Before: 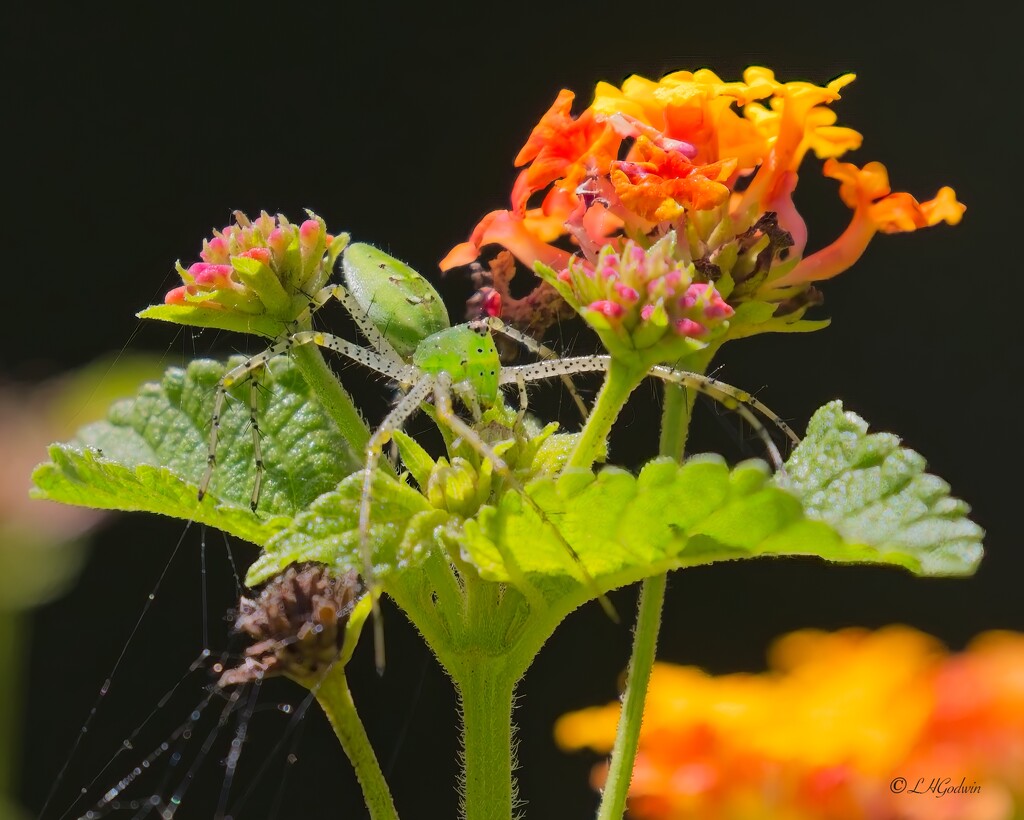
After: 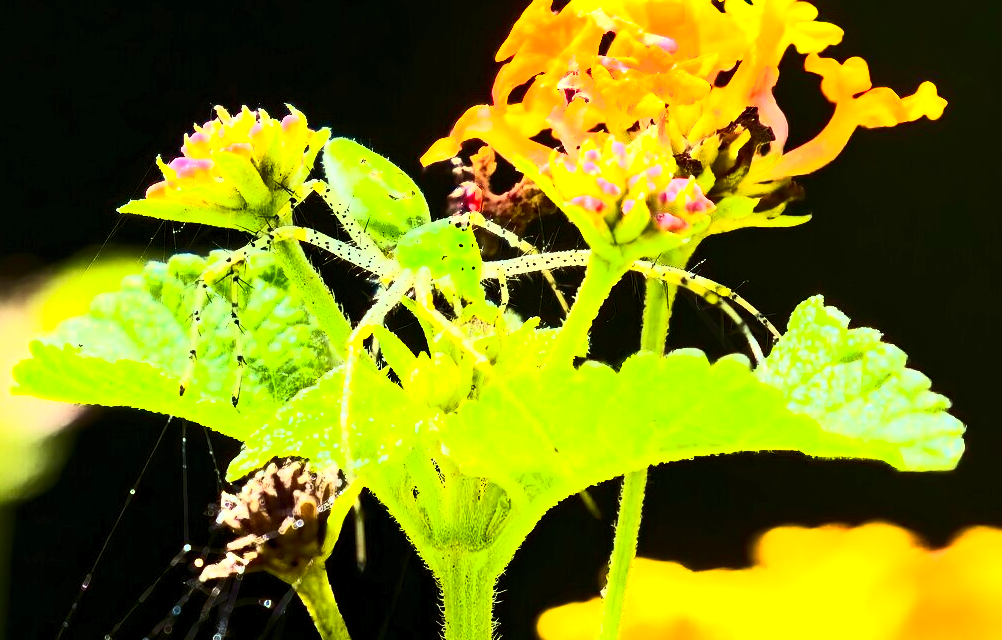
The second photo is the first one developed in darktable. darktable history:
velvia: on, module defaults
color balance rgb: highlights gain › luminance 15.269%, highlights gain › chroma 7.007%, highlights gain › hue 125.4°, perceptual saturation grading › global saturation 10.469%, perceptual brilliance grading › highlights 14.632%, perceptual brilliance grading › mid-tones -4.987%, perceptual brilliance grading › shadows -27.188%, global vibrance 20%
levels: mode automatic, levels [0.036, 0.364, 0.827]
contrast brightness saturation: contrast 0.627, brightness 0.335, saturation 0.149
crop and rotate: left 1.943%, top 12.847%, right 0.134%, bottom 9.041%
exposure: black level correction 0.008, exposure 0.98 EV, compensate exposure bias true, compensate highlight preservation false
